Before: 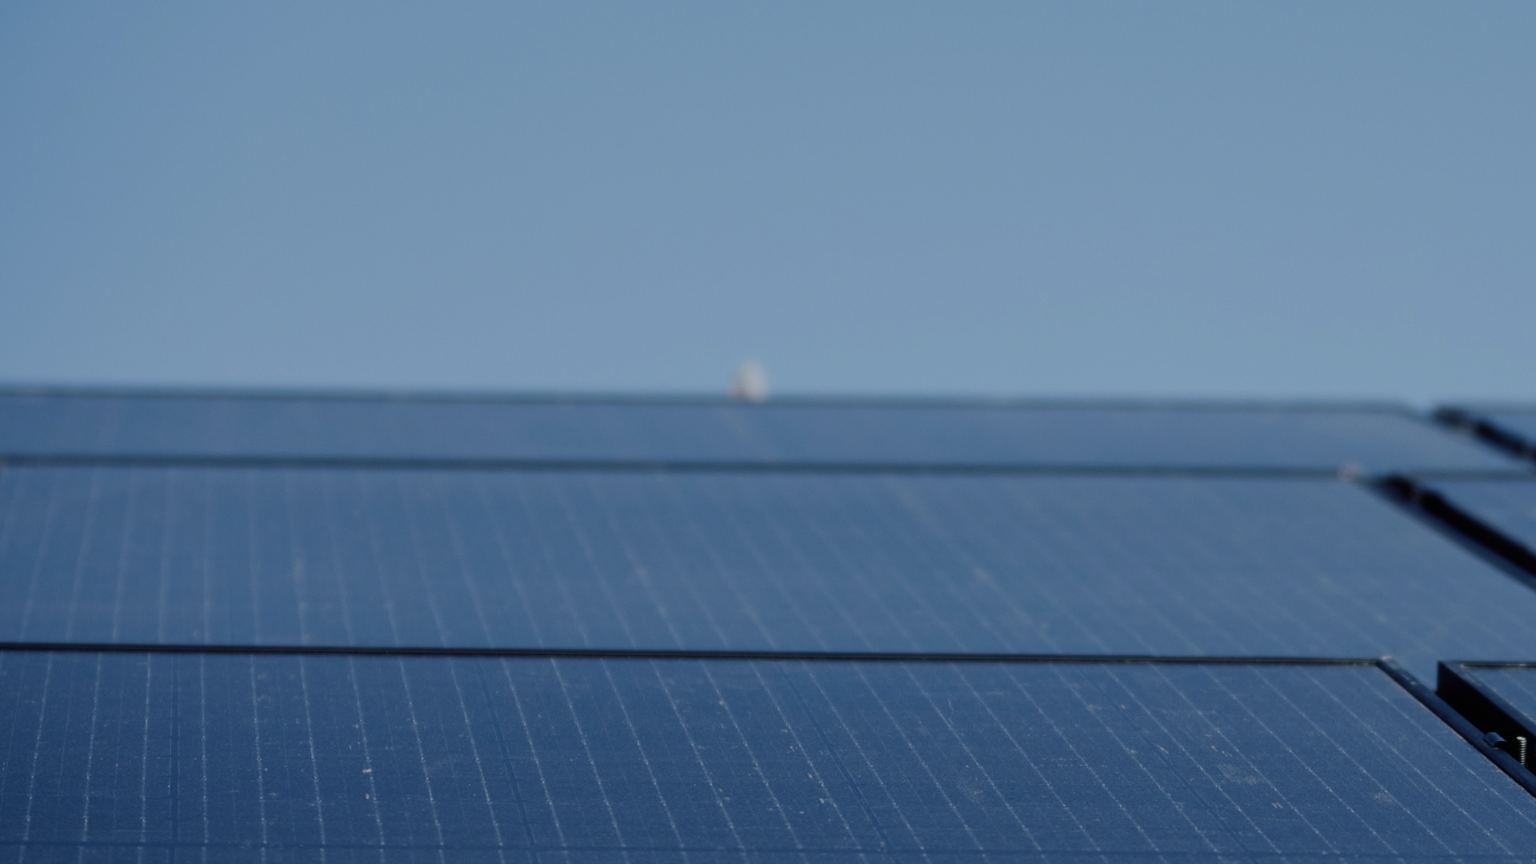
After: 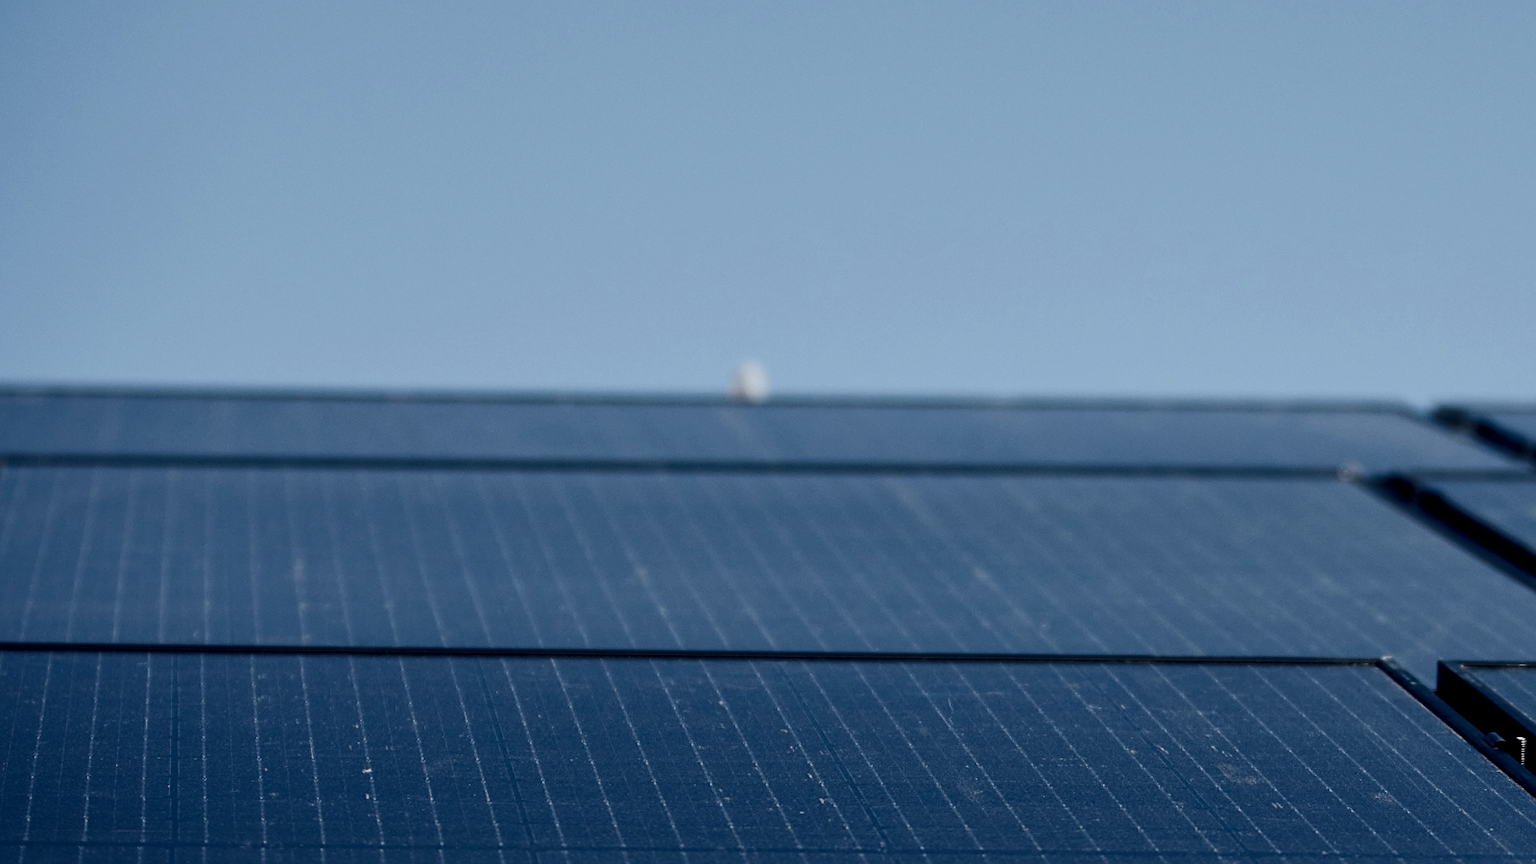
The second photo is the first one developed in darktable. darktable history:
sharpen: on, module defaults
contrast brightness saturation: contrast 0.28
local contrast: highlights 100%, shadows 100%, detail 131%, midtone range 0.2
